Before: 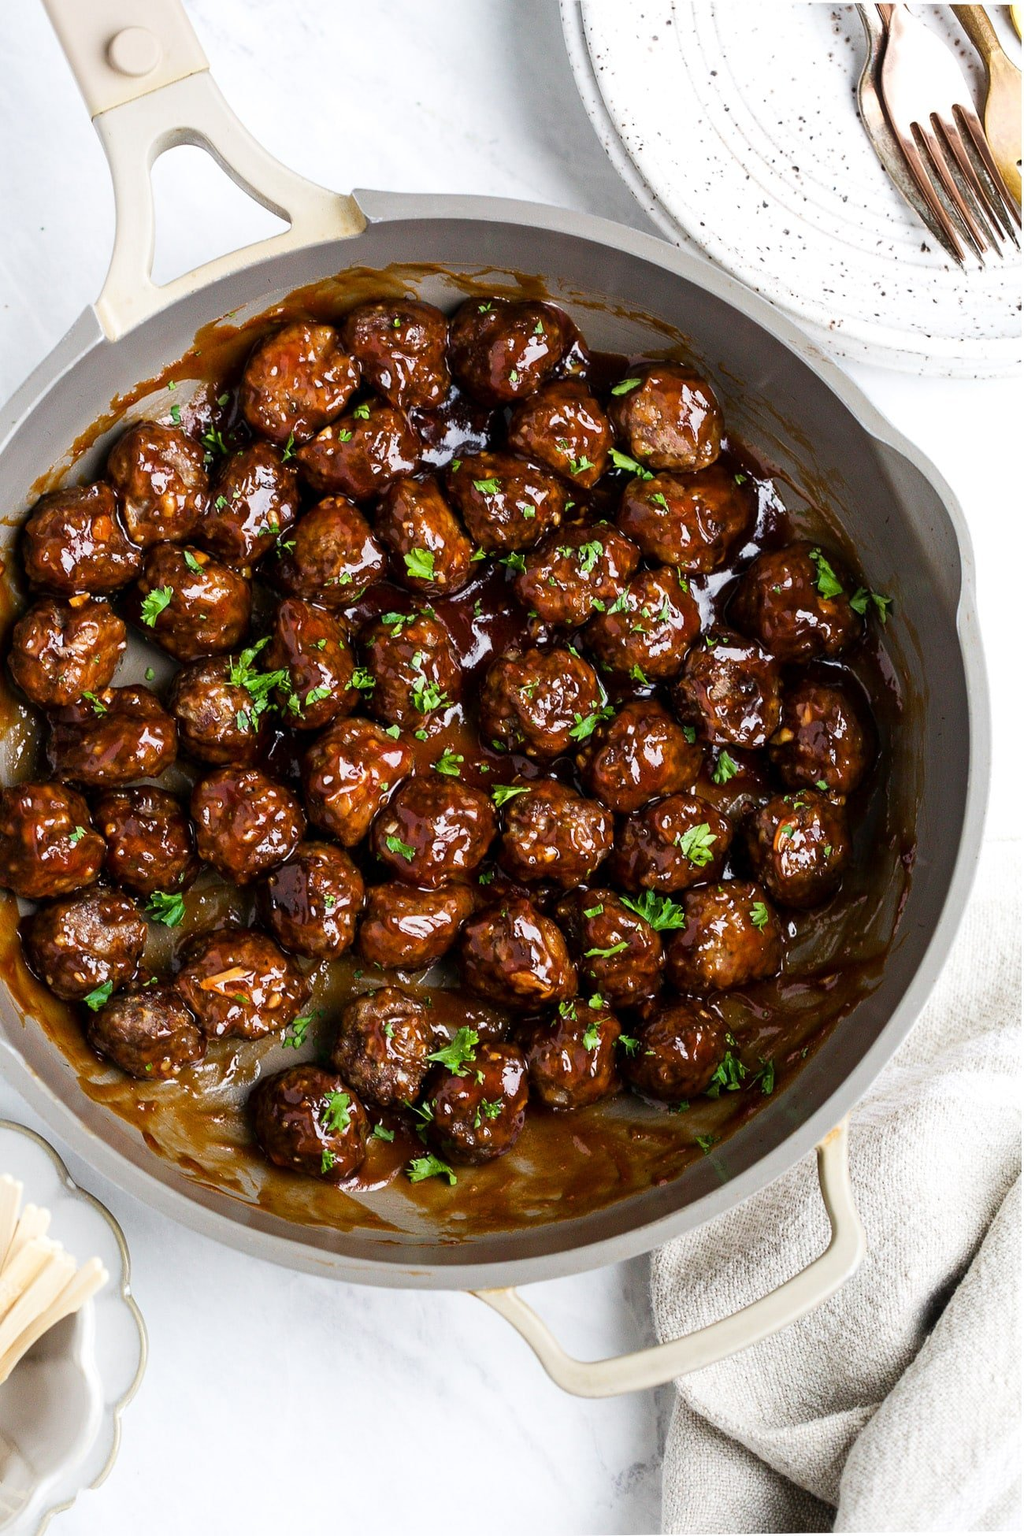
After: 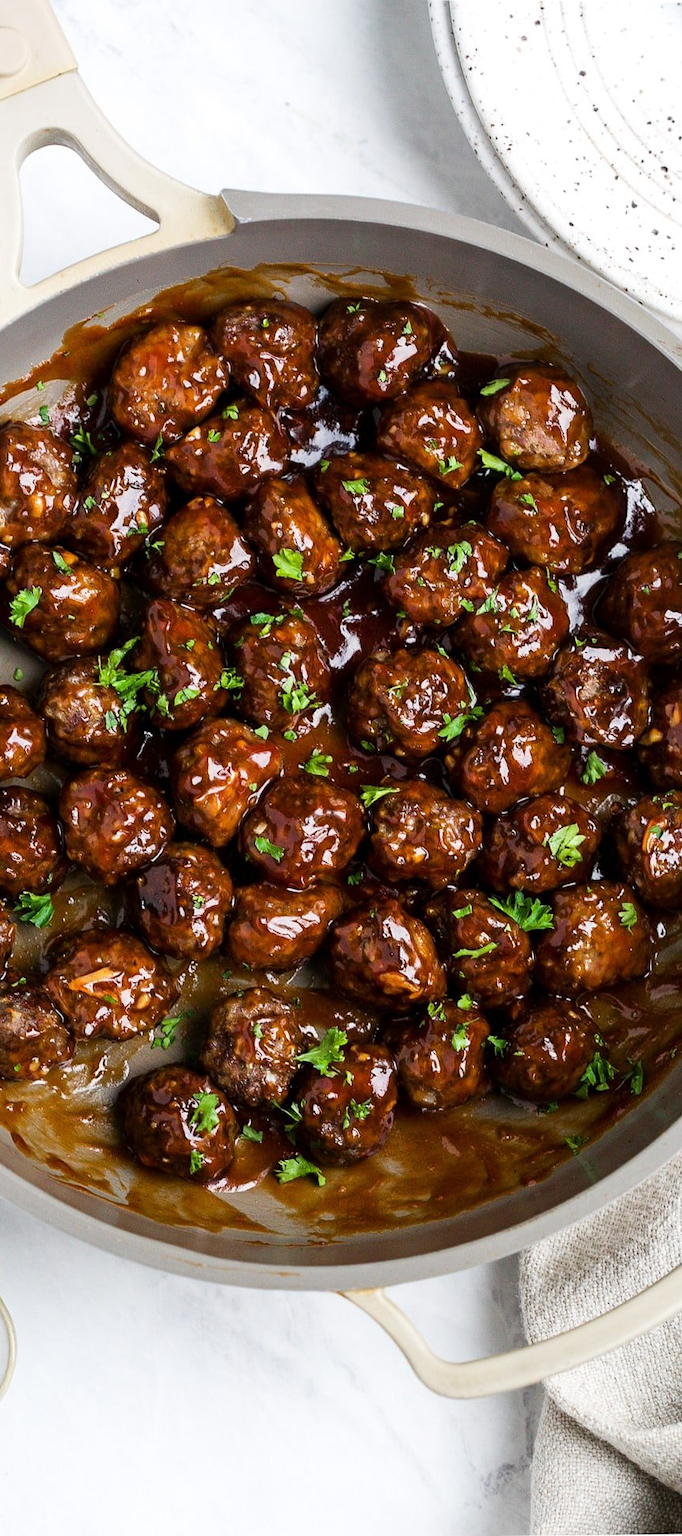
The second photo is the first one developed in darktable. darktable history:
crop and rotate: left 12.849%, right 20.462%
